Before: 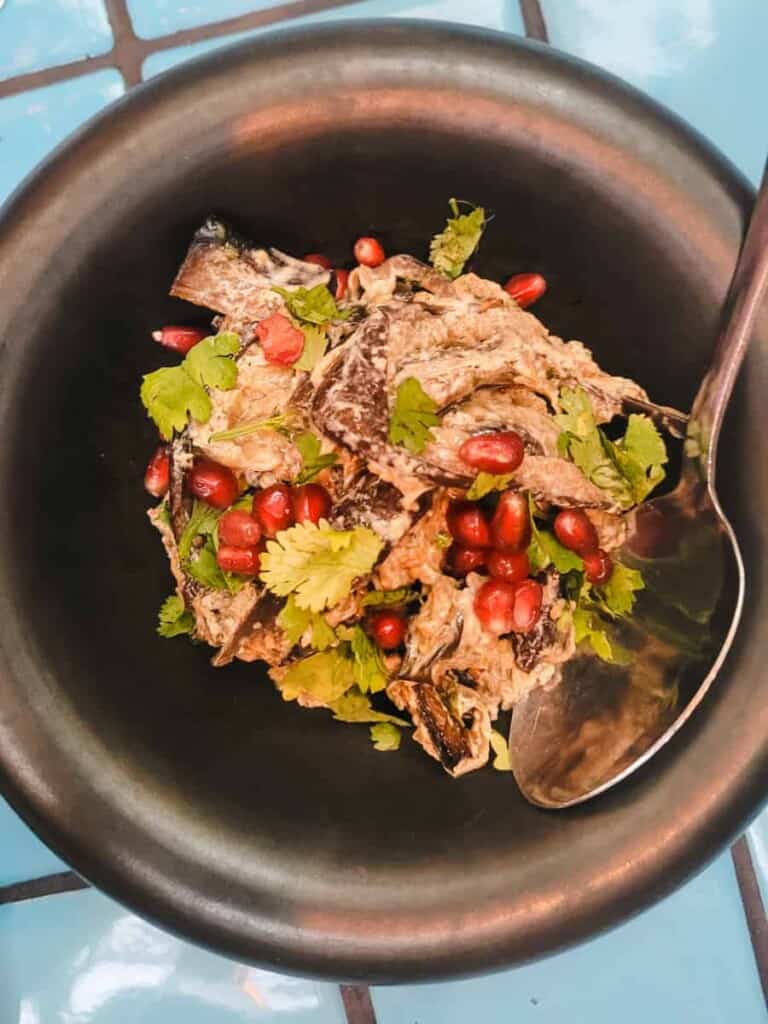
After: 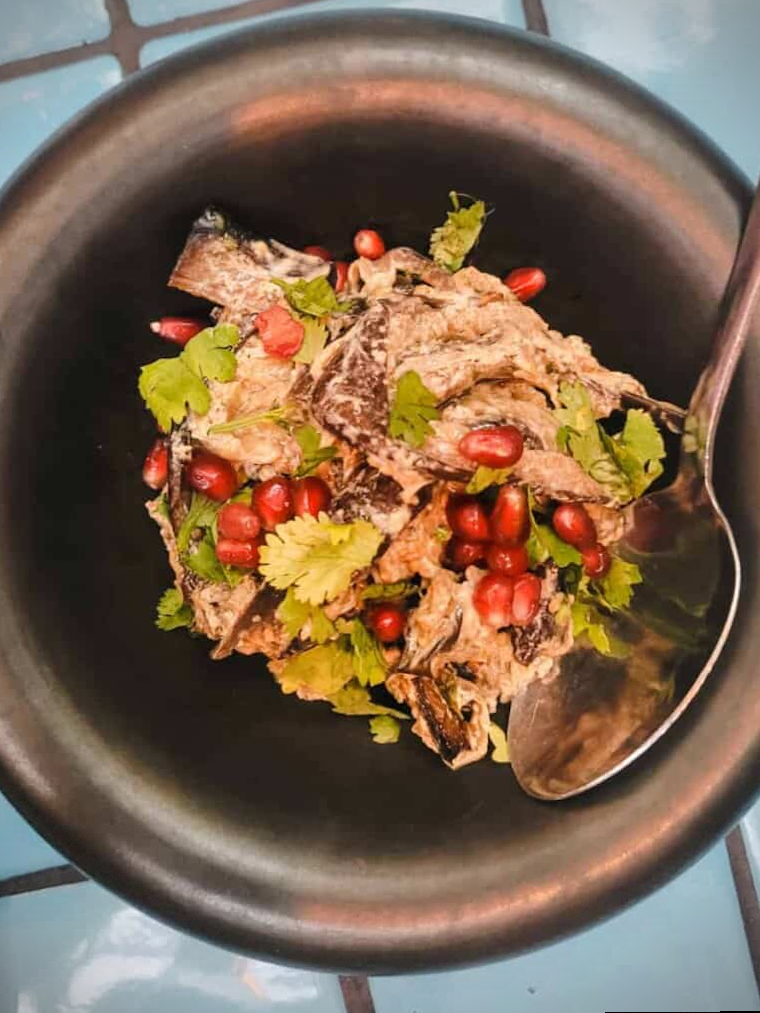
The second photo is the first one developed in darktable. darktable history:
vignetting: dithering 8-bit output, unbound false
rotate and perspective: rotation 0.174°, lens shift (vertical) 0.013, lens shift (horizontal) 0.019, shear 0.001, automatic cropping original format, crop left 0.007, crop right 0.991, crop top 0.016, crop bottom 0.997
